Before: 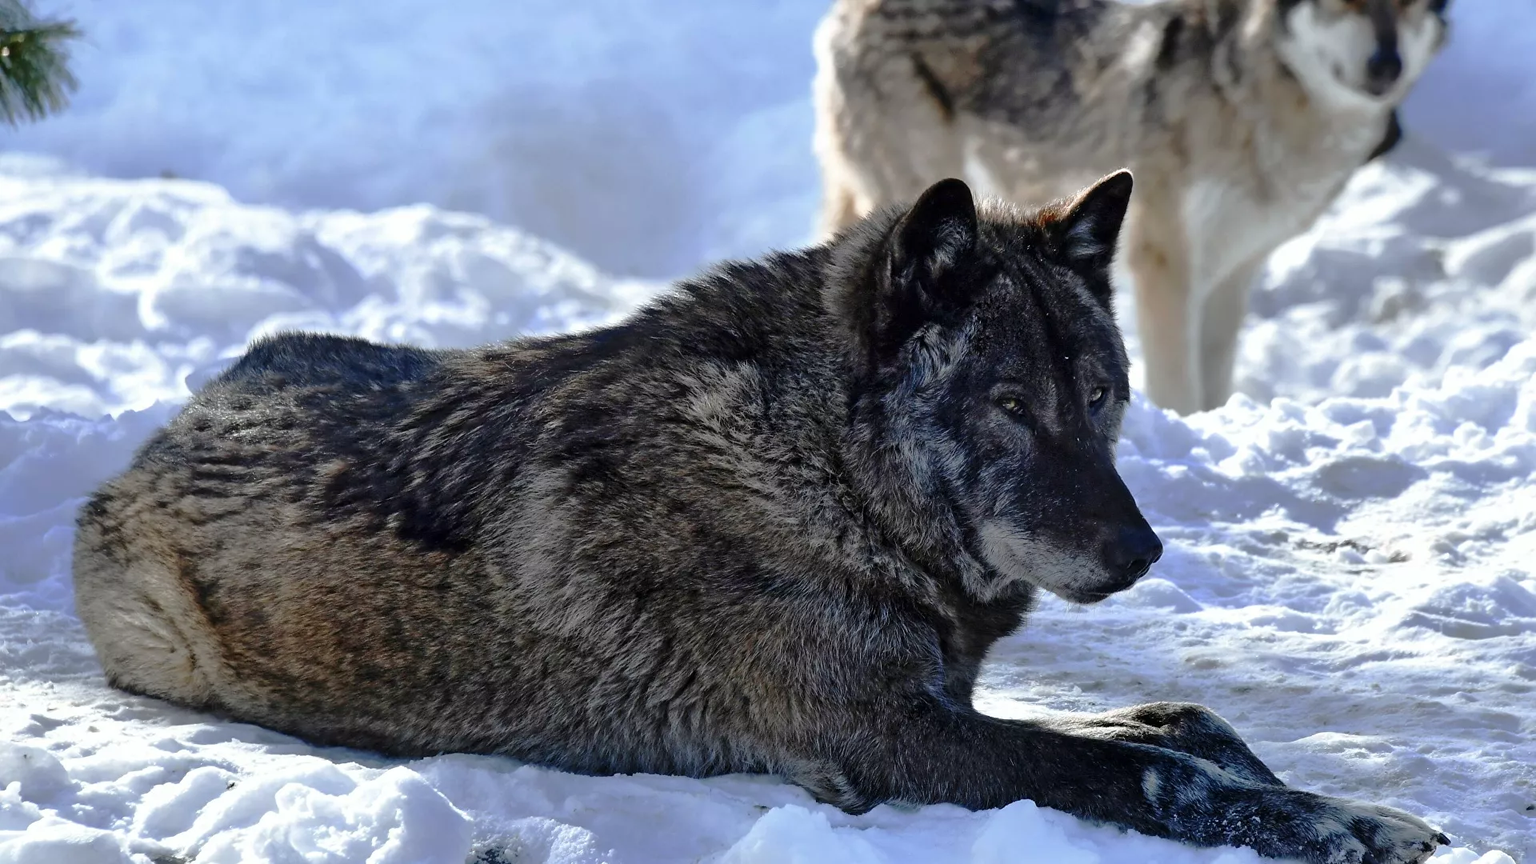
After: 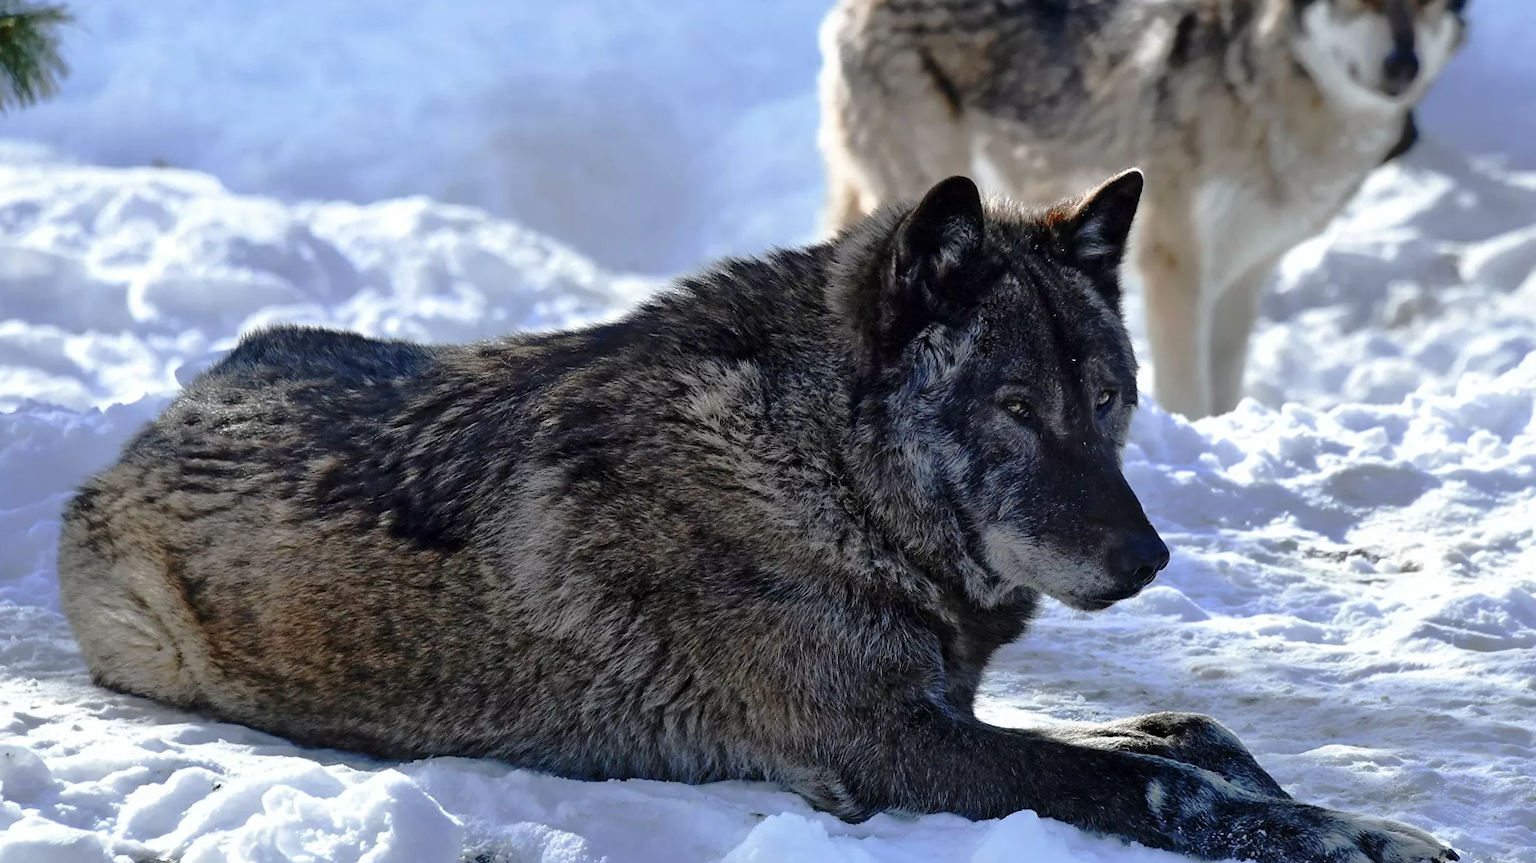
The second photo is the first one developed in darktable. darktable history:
crop and rotate: angle -0.624°
